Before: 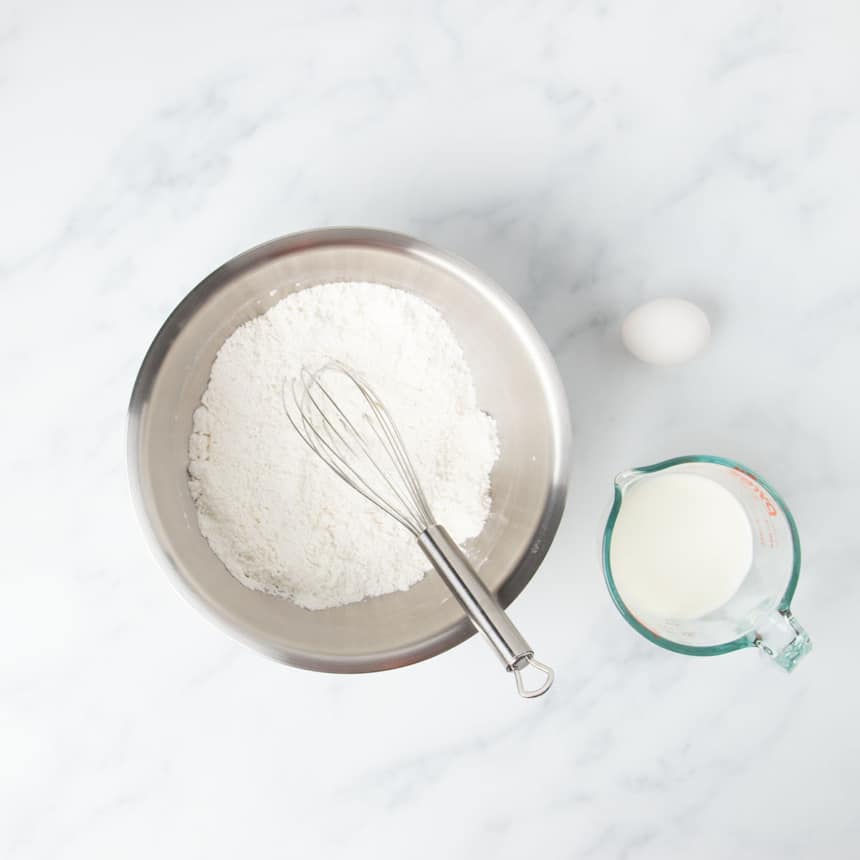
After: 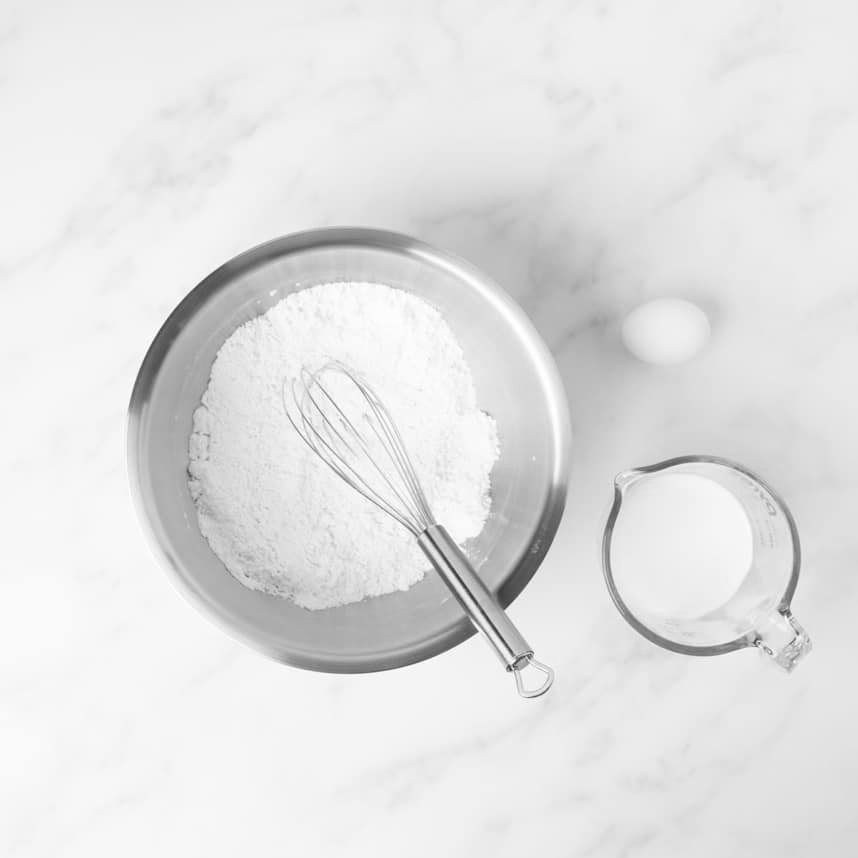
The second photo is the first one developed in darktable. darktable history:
color correction: highlights a* -0.95, highlights b* 4.5, shadows a* 3.55
monochrome: on, module defaults
crop: top 0.05%, bottom 0.098%
